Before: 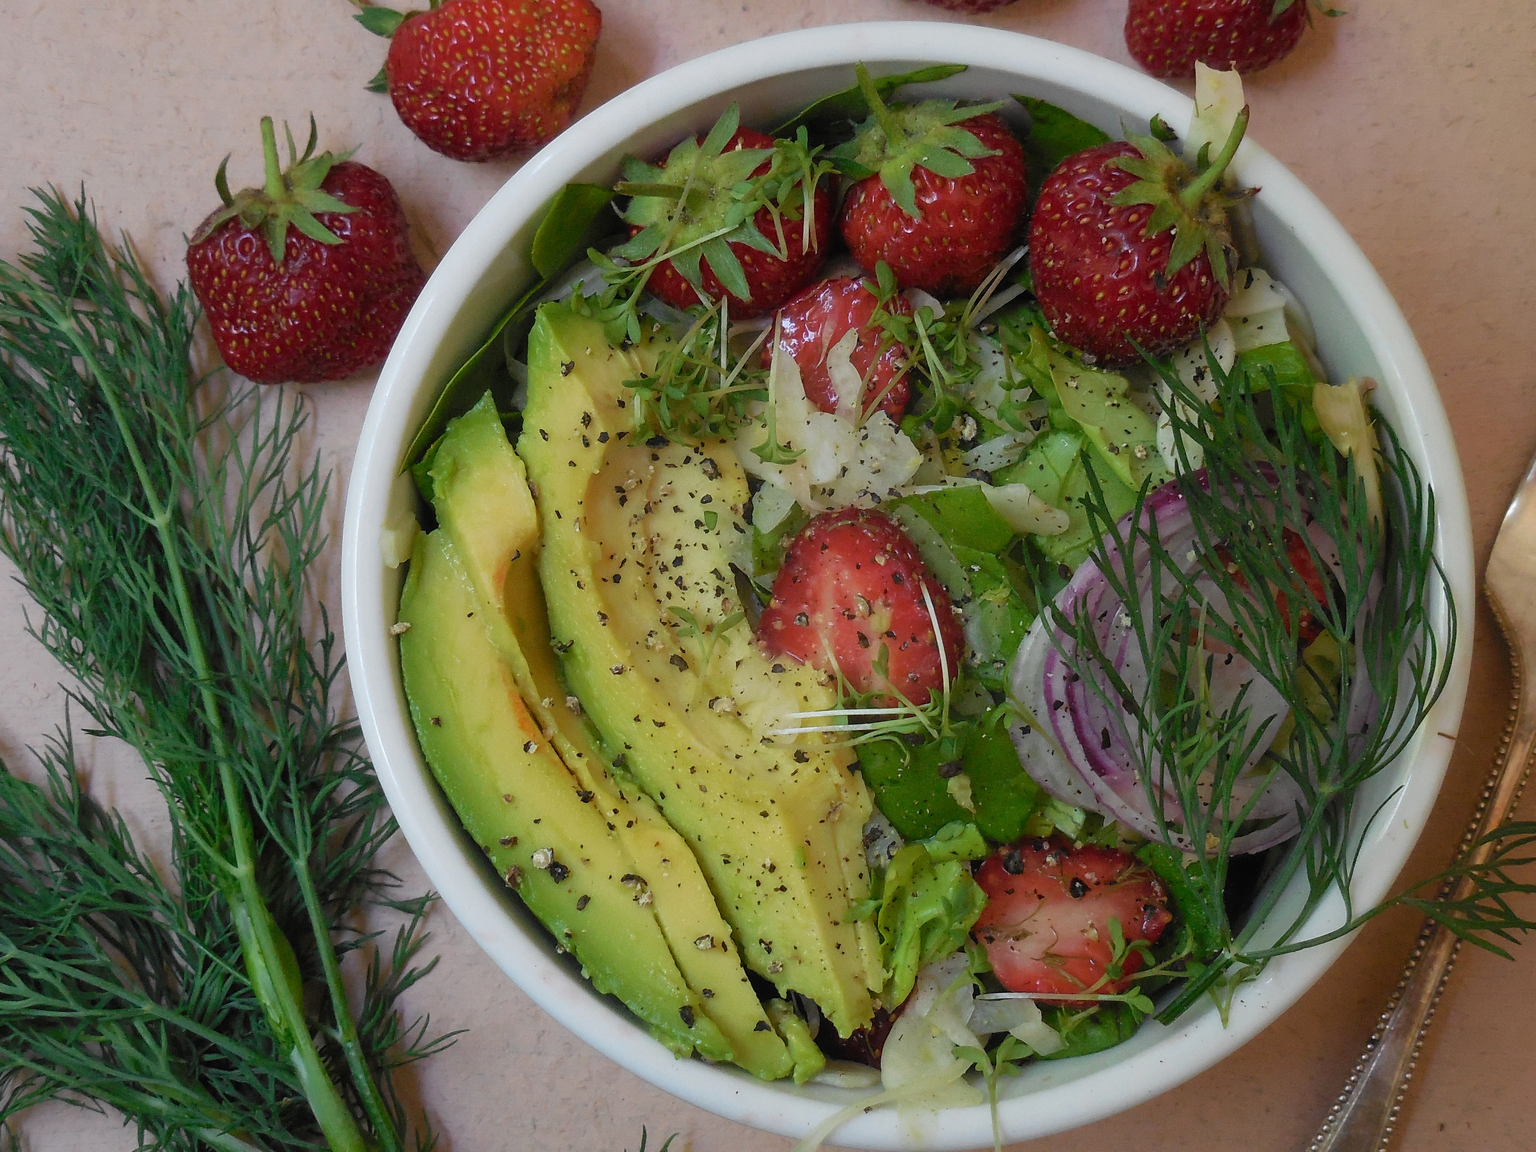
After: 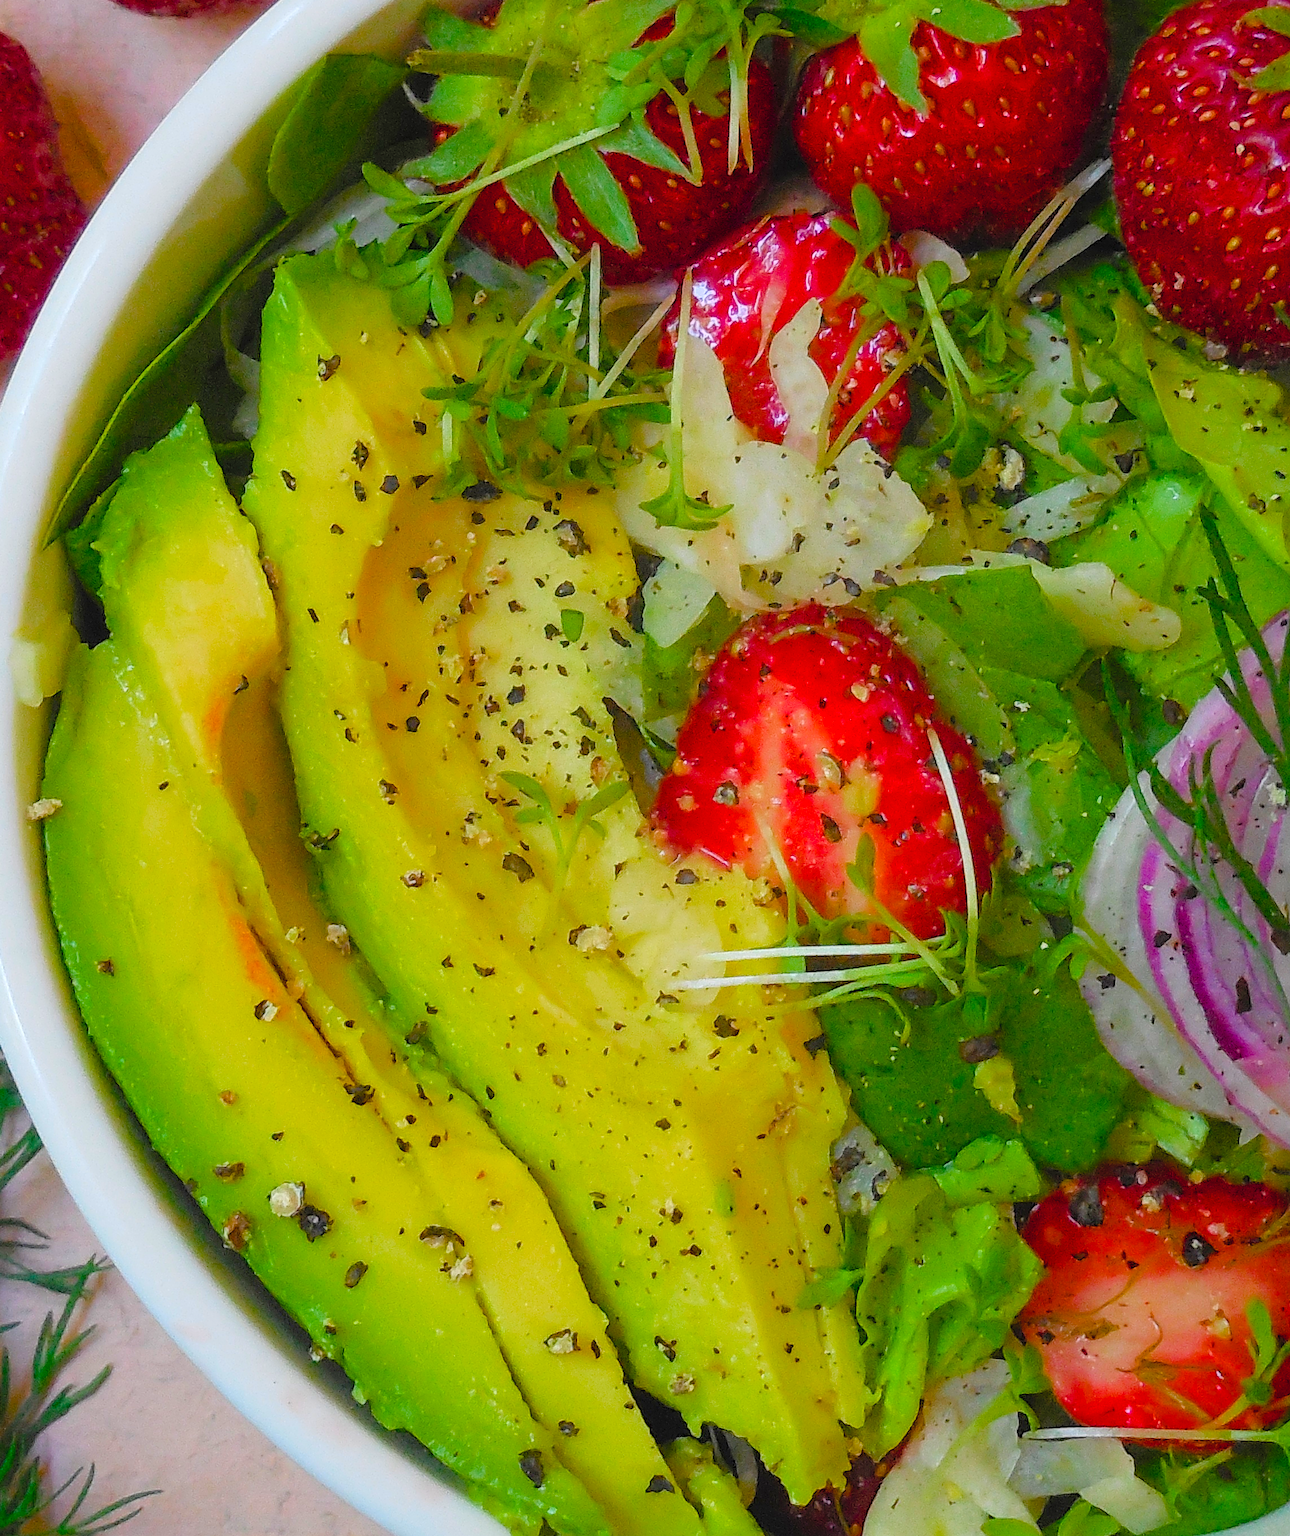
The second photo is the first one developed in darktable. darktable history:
contrast brightness saturation: contrast 0.07, brightness 0.18, saturation 0.4
crop and rotate: angle 0.02°, left 24.353%, top 13.219%, right 26.156%, bottom 8.224%
color balance rgb: perceptual saturation grading › global saturation 35%, perceptual saturation grading › highlights -25%, perceptual saturation grading › shadows 50%
